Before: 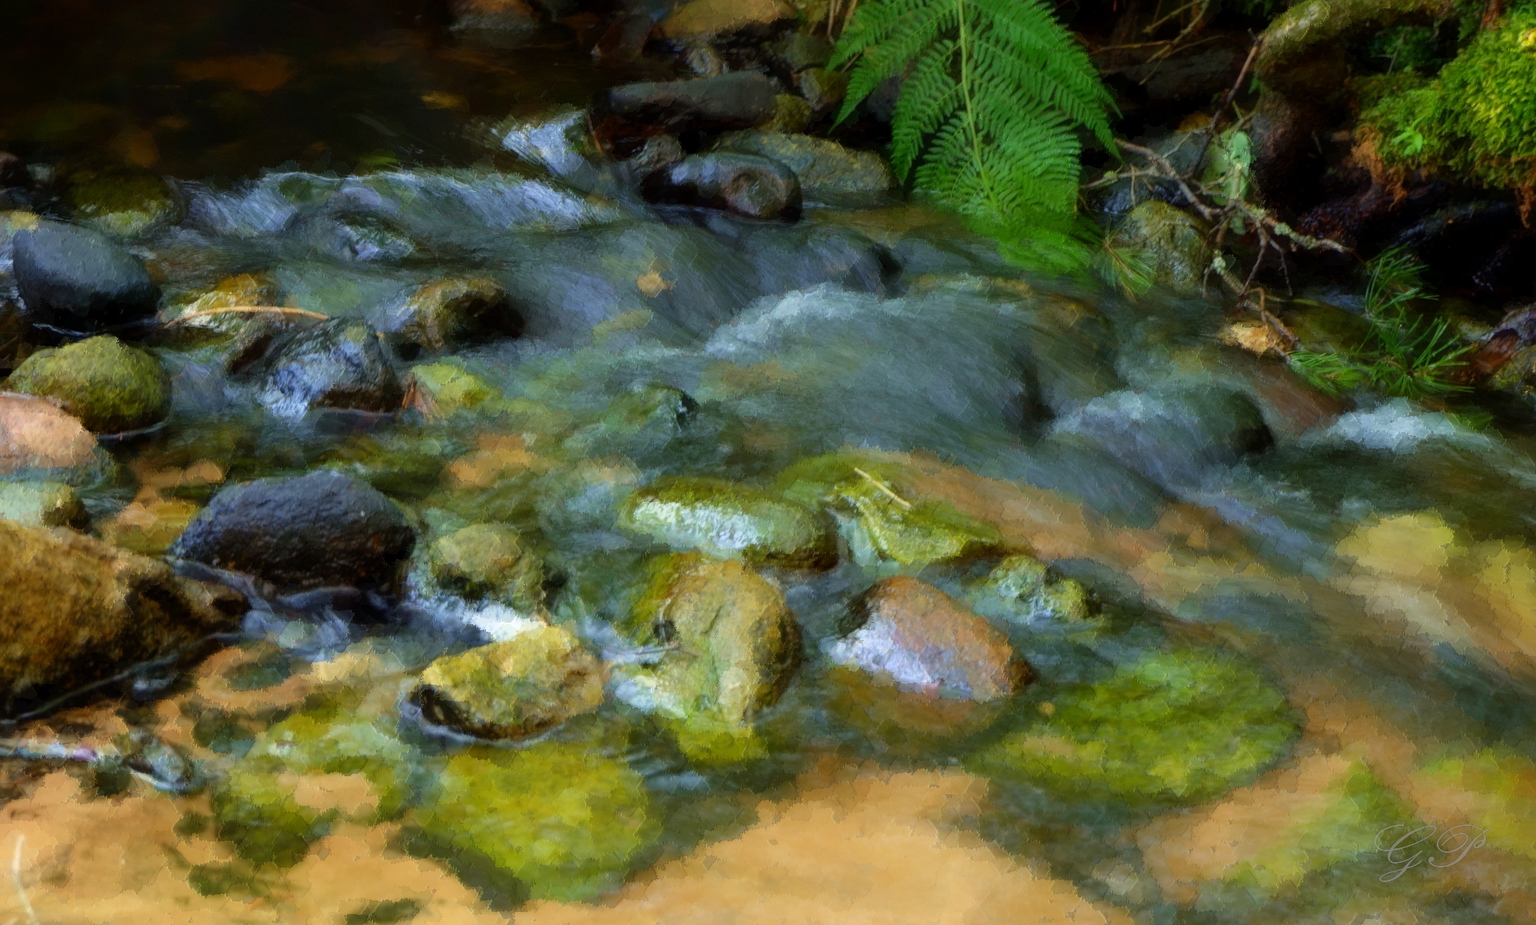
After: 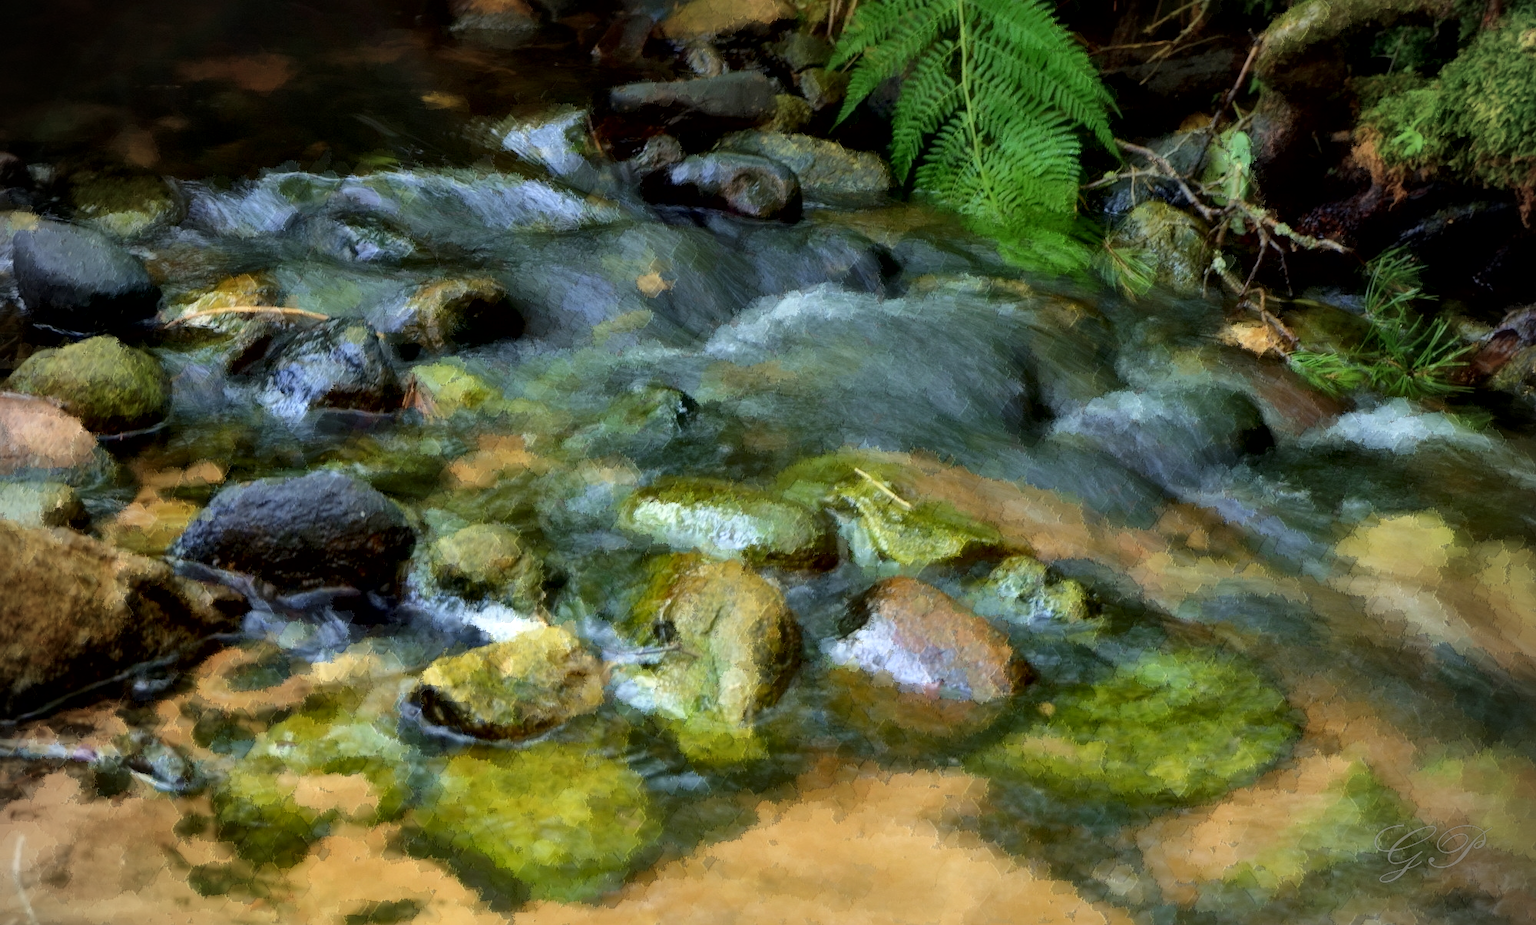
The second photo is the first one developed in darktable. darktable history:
shadows and highlights: radius 108.52, shadows 23.73, highlights -59.32, low approximation 0.01, soften with gaussian
local contrast: mode bilateral grid, contrast 25, coarseness 60, detail 151%, midtone range 0.2
vignetting: on, module defaults
